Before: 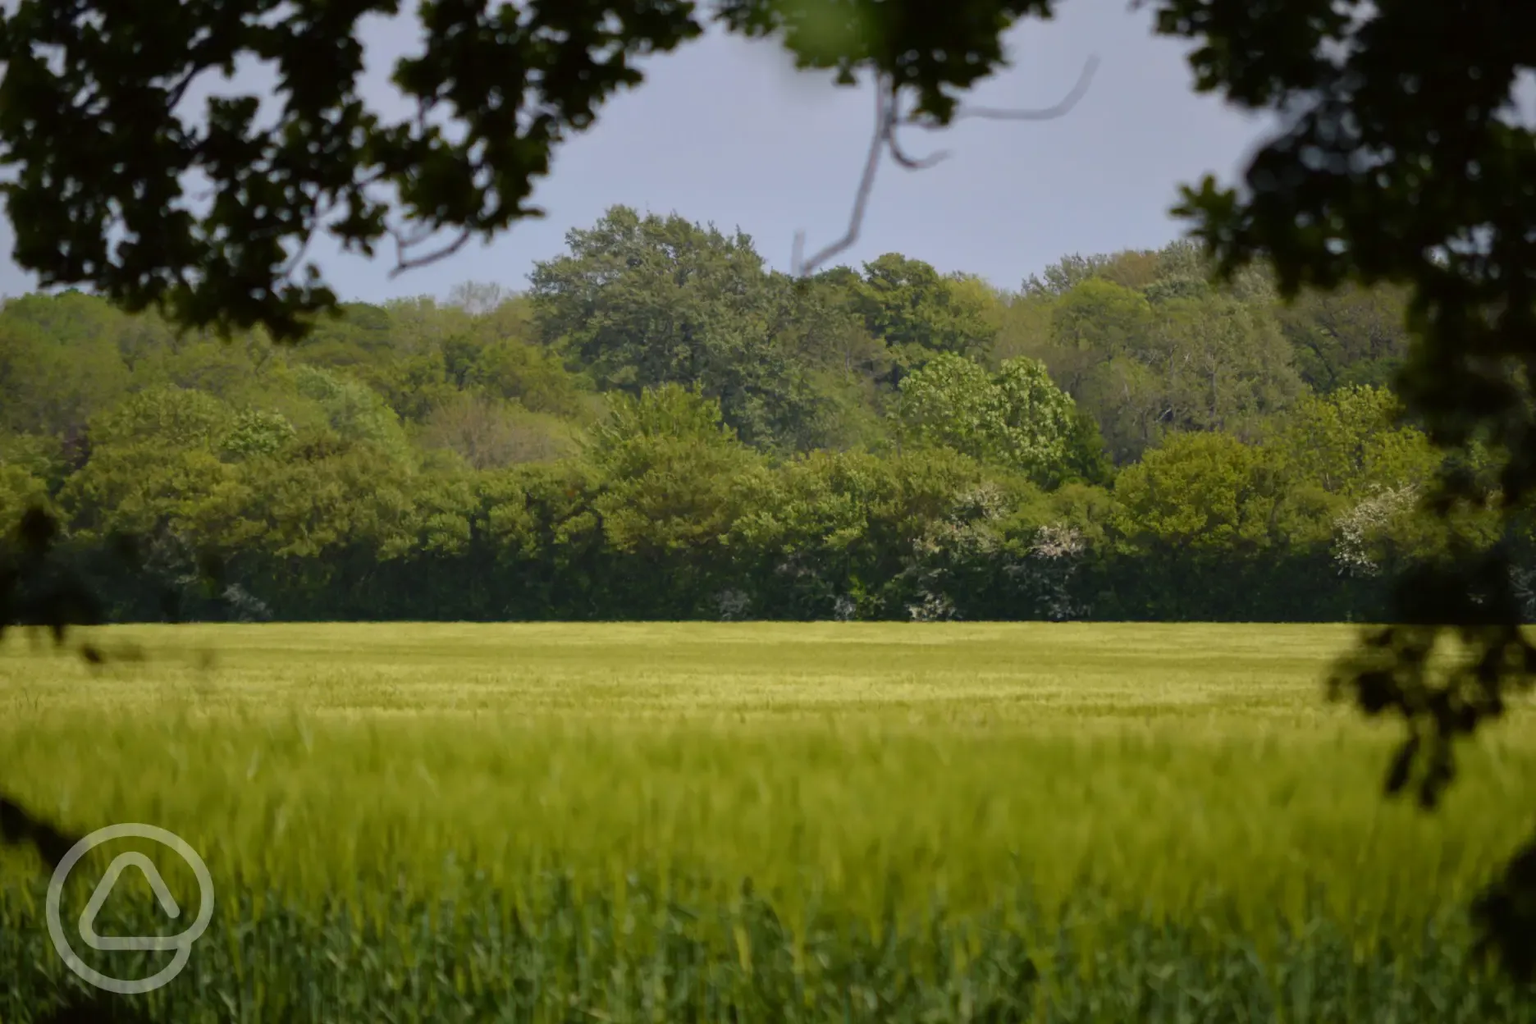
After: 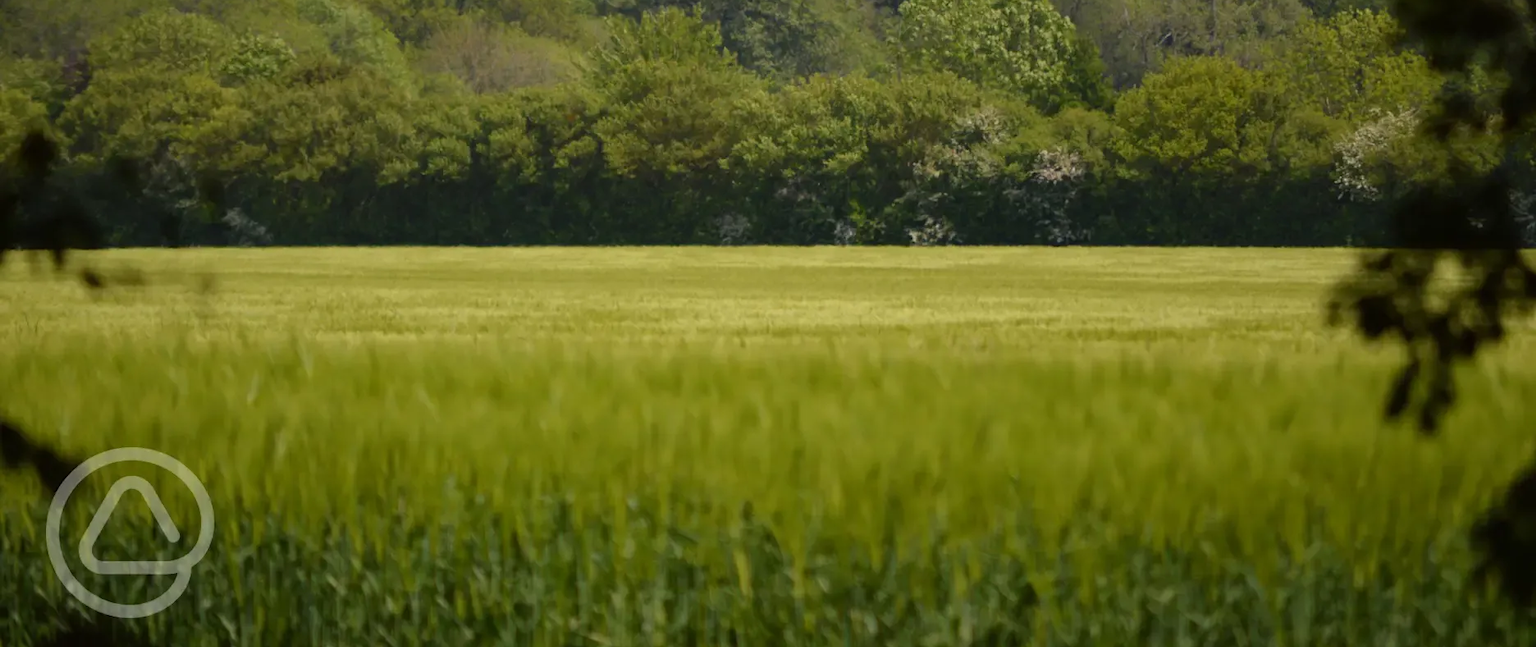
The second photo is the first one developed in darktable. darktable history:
crop and rotate: top 36.765%
